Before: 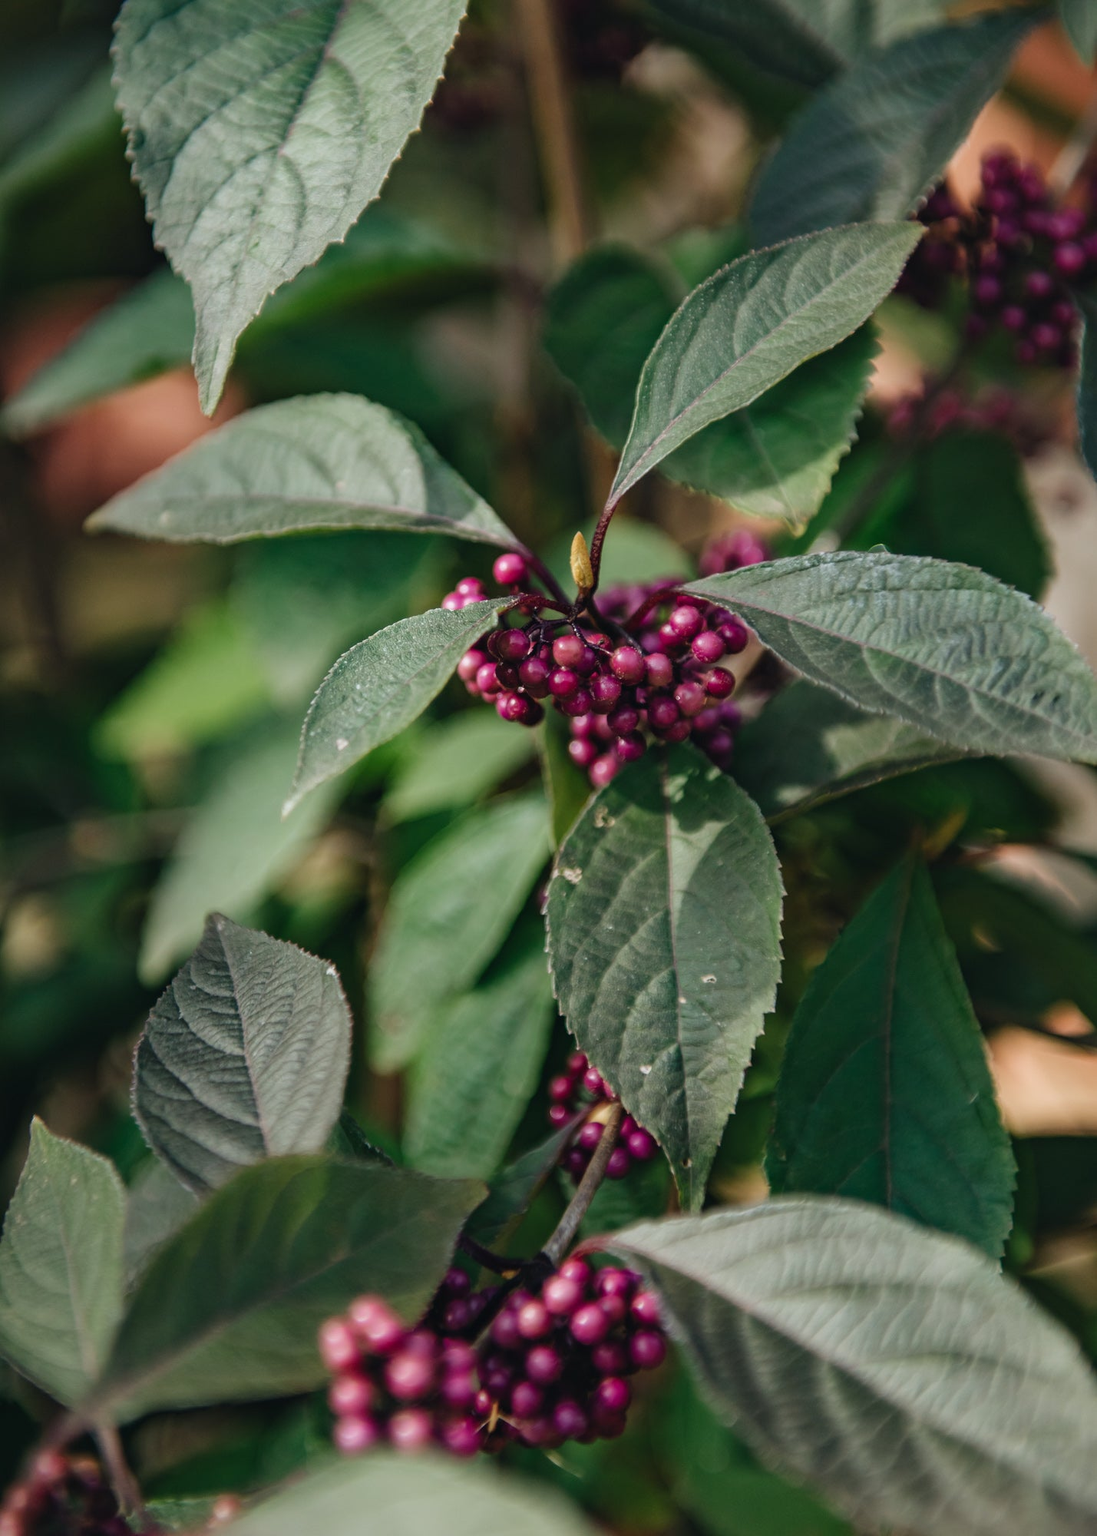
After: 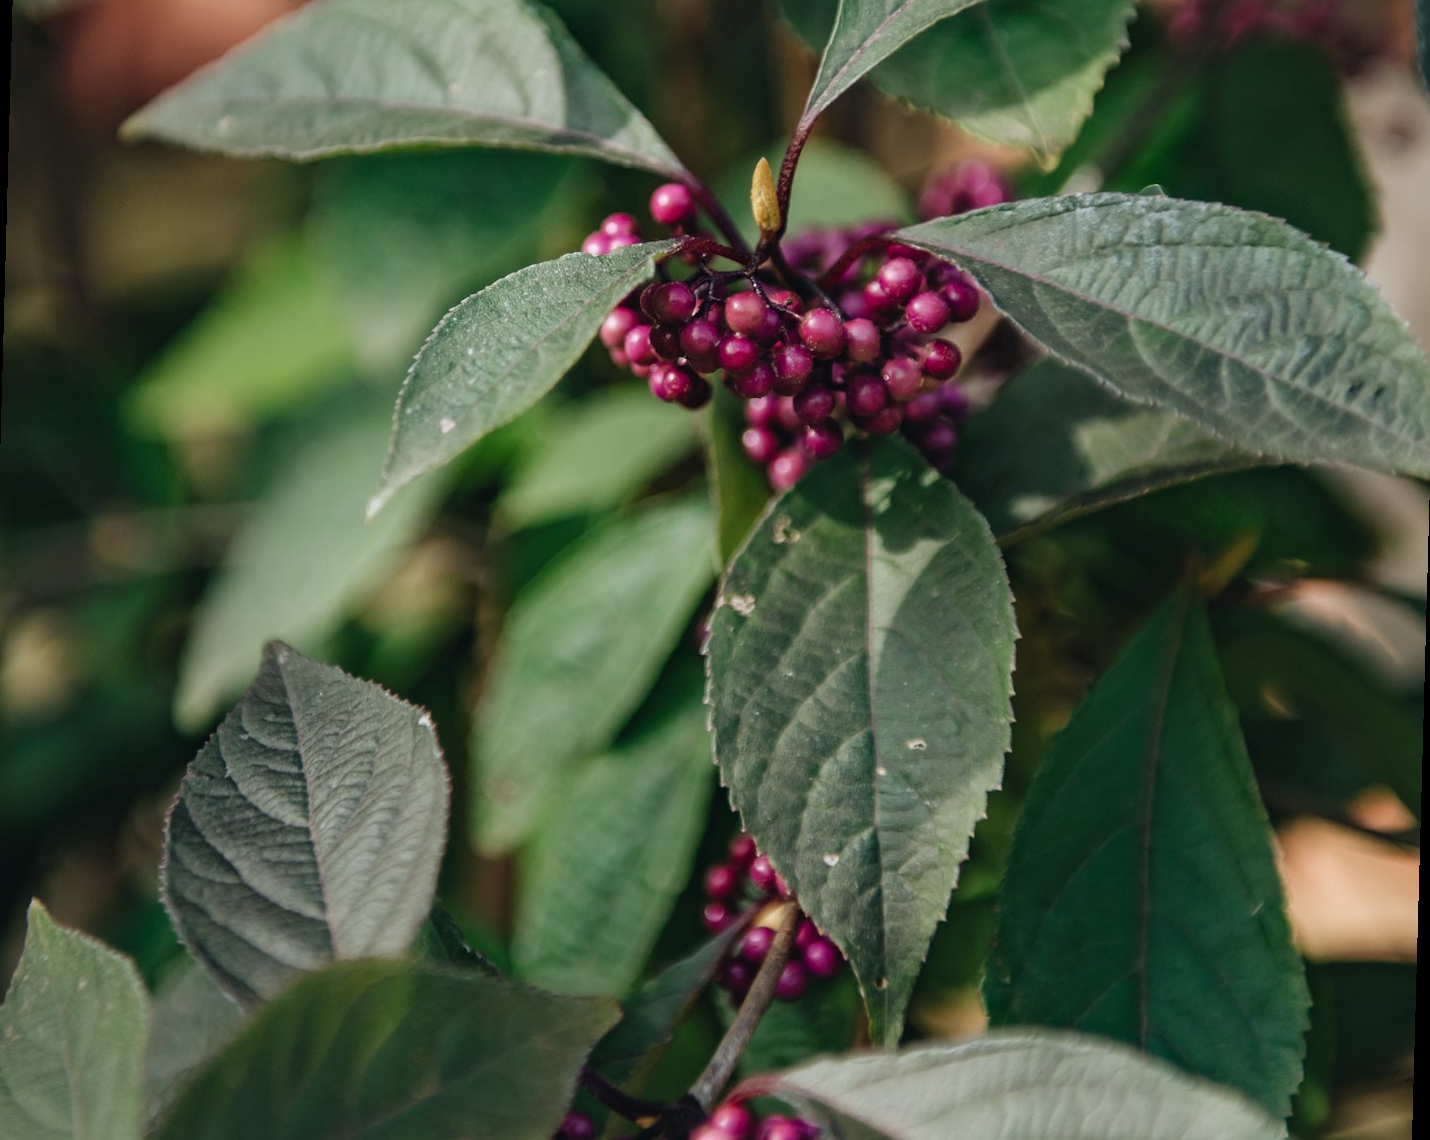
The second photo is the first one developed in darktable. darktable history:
crop and rotate: top 25.357%, bottom 13.942%
rotate and perspective: rotation 1.57°, crop left 0.018, crop right 0.982, crop top 0.039, crop bottom 0.961
